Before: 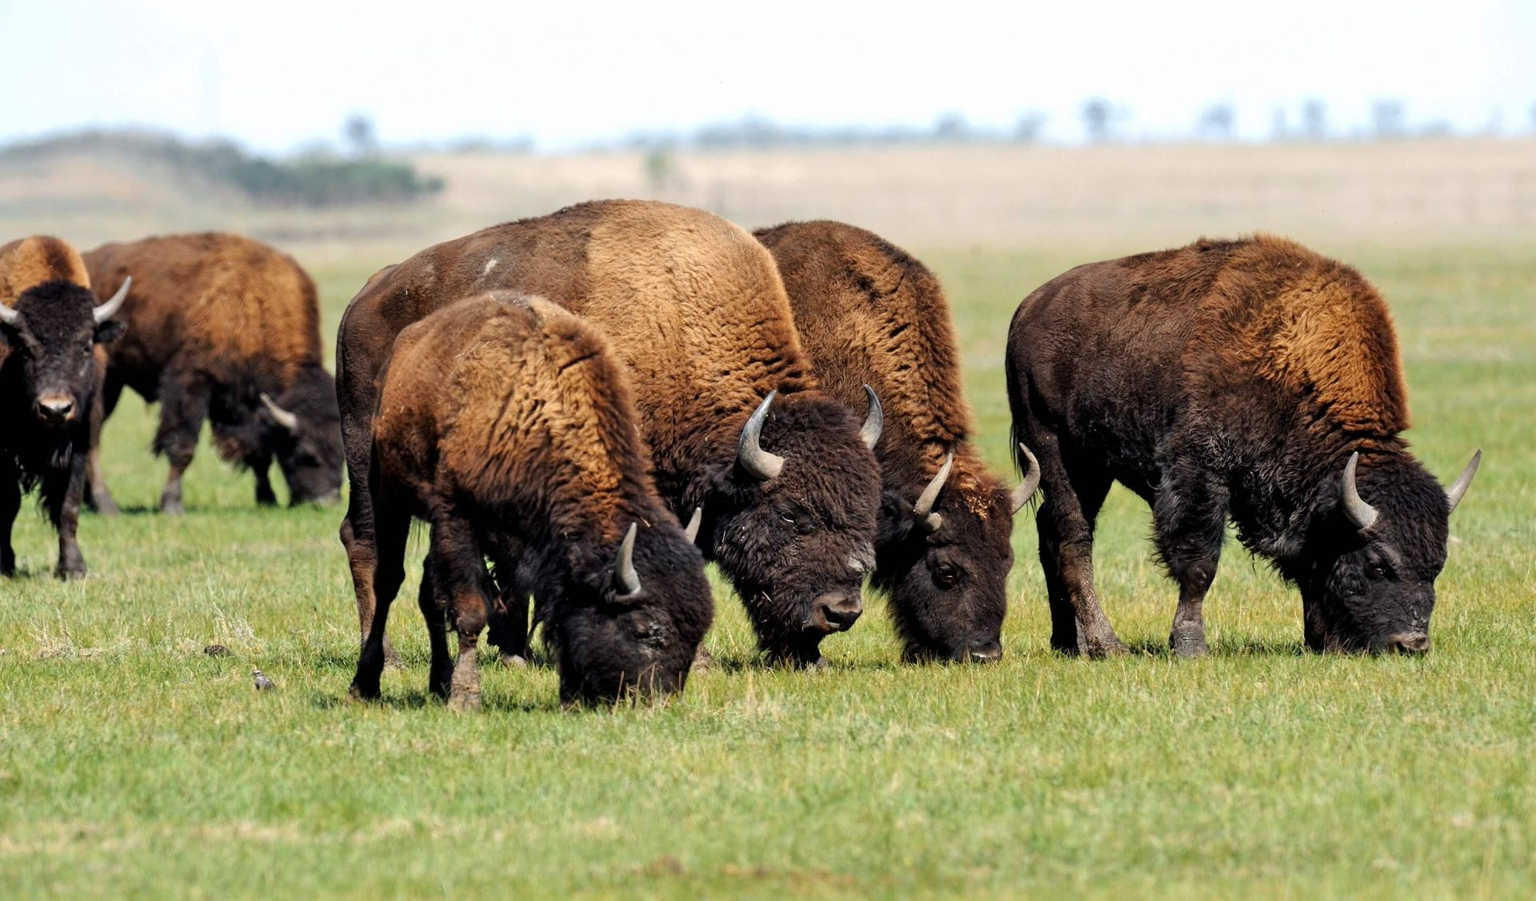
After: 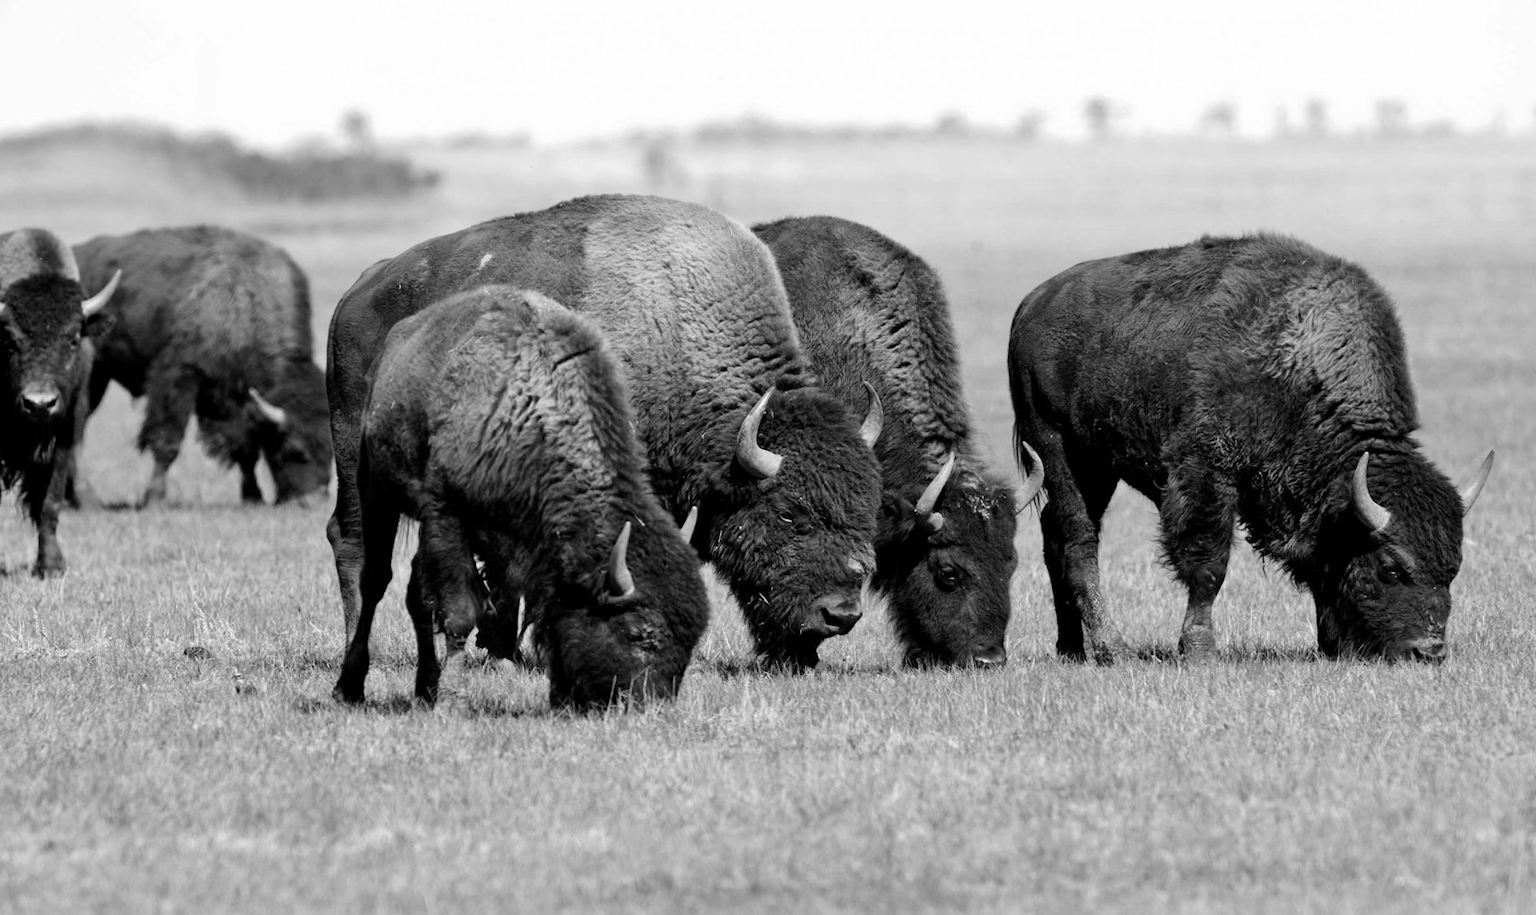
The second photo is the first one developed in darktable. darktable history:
tone equalizer: on, module defaults
monochrome: on, module defaults
rotate and perspective: rotation 0.226°, lens shift (vertical) -0.042, crop left 0.023, crop right 0.982, crop top 0.006, crop bottom 0.994
